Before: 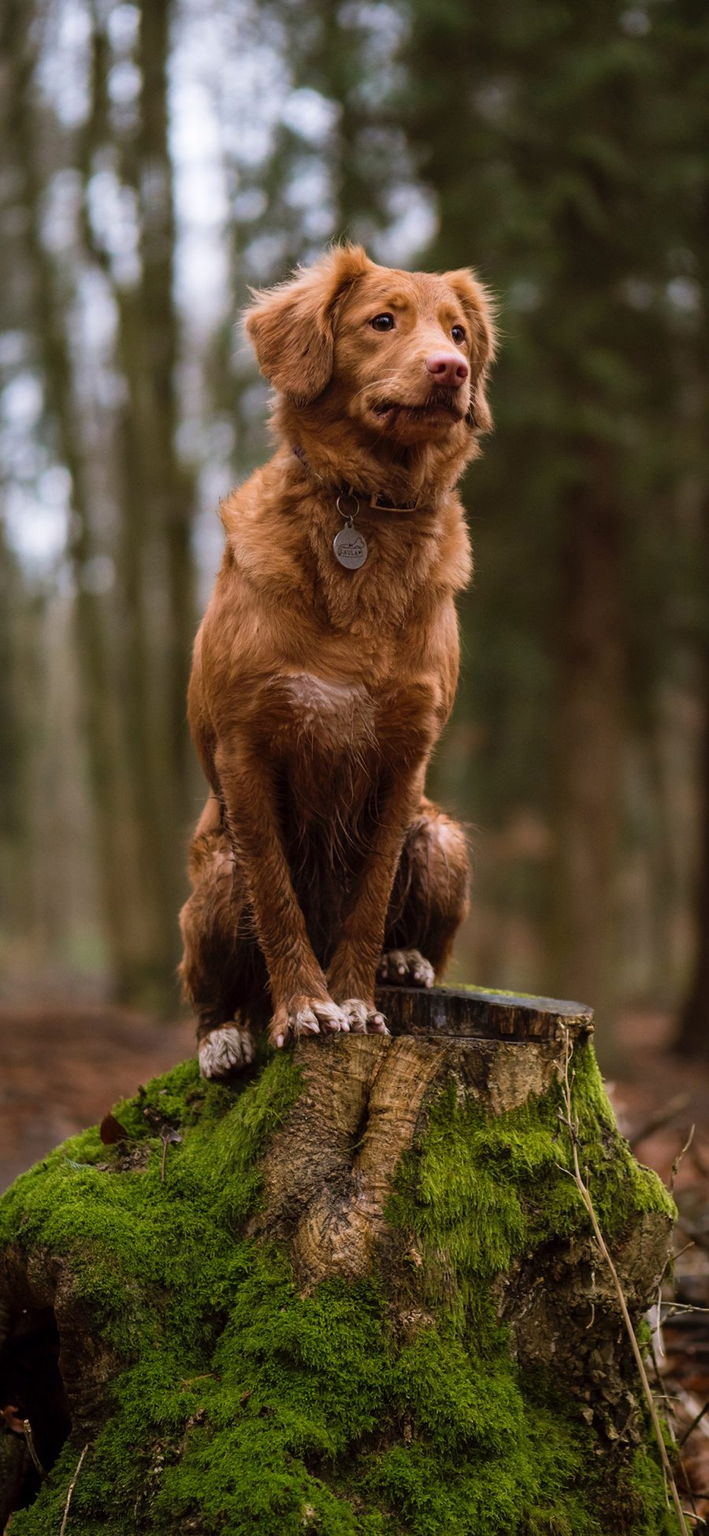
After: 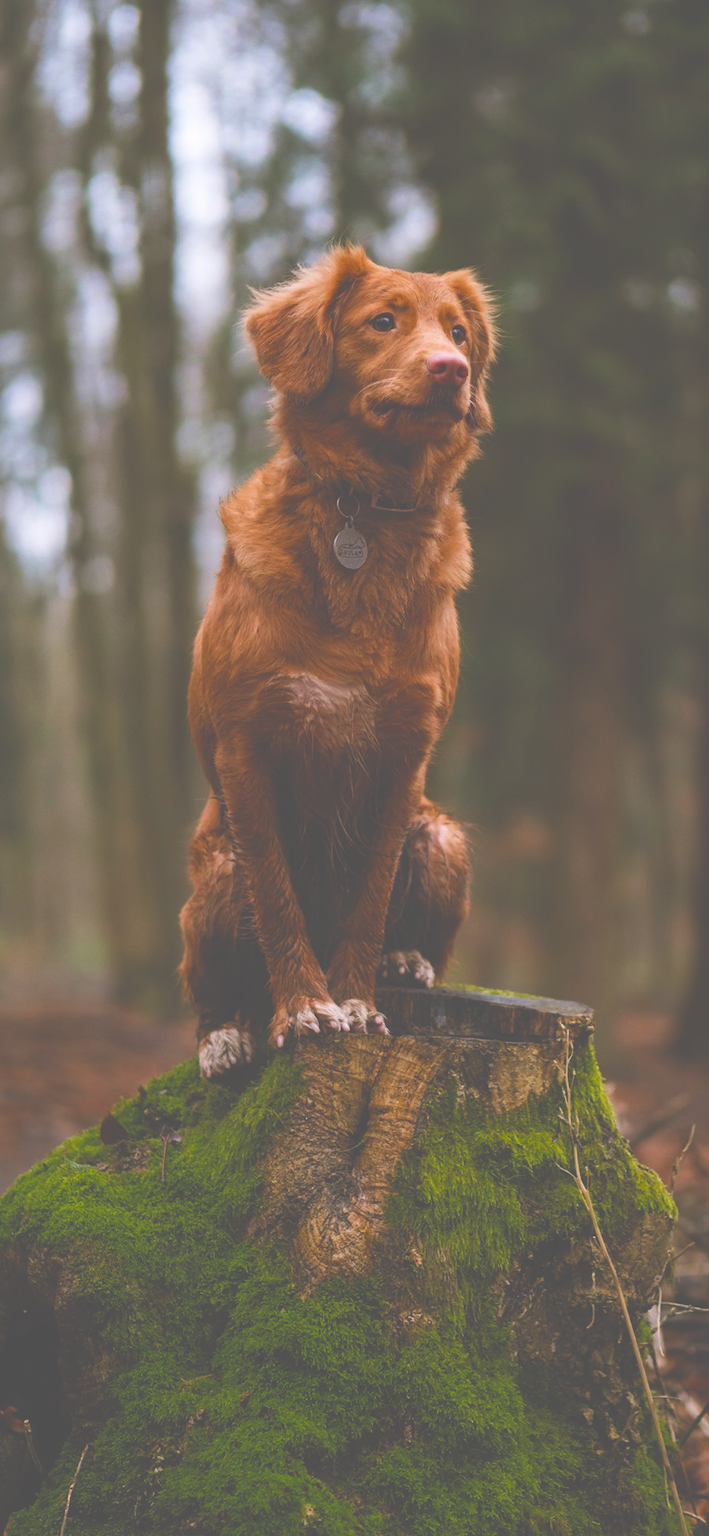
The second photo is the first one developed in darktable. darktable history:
exposure: black level correction -0.086, compensate exposure bias true, compensate highlight preservation false
color balance rgb: perceptual saturation grading › global saturation 19.639%, global vibrance 16.642%, saturation formula JzAzBz (2021)
